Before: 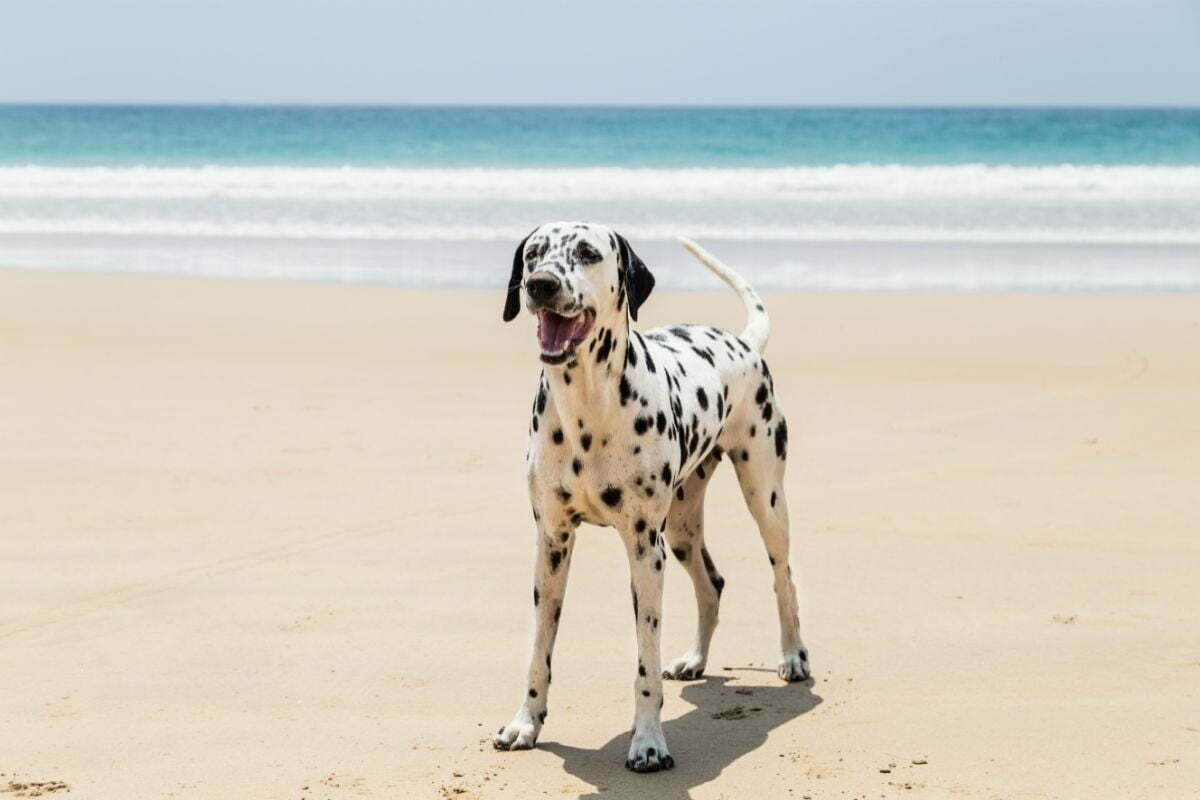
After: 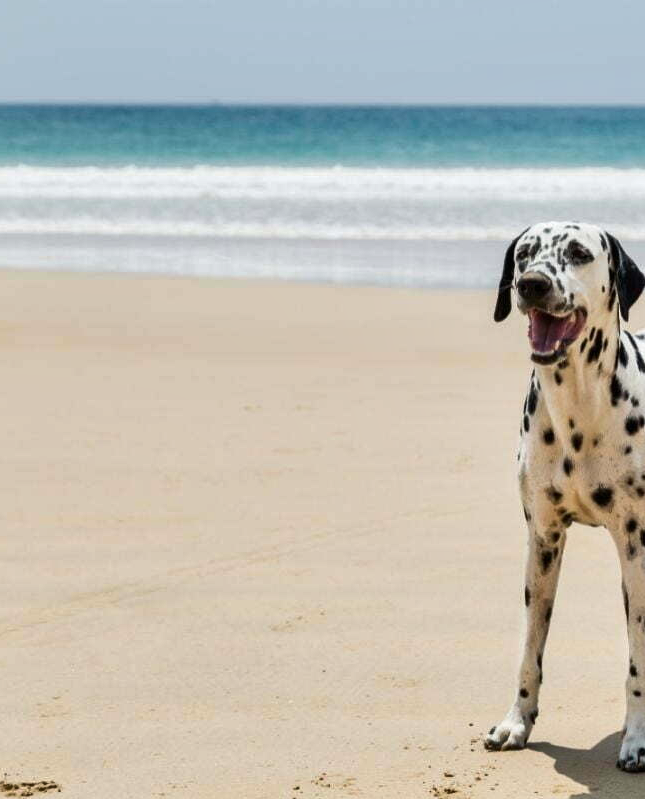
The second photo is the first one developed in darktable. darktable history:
crop: left 0.767%, right 45.439%, bottom 0.085%
shadows and highlights: shadows 23.21, highlights -48.85, soften with gaussian
